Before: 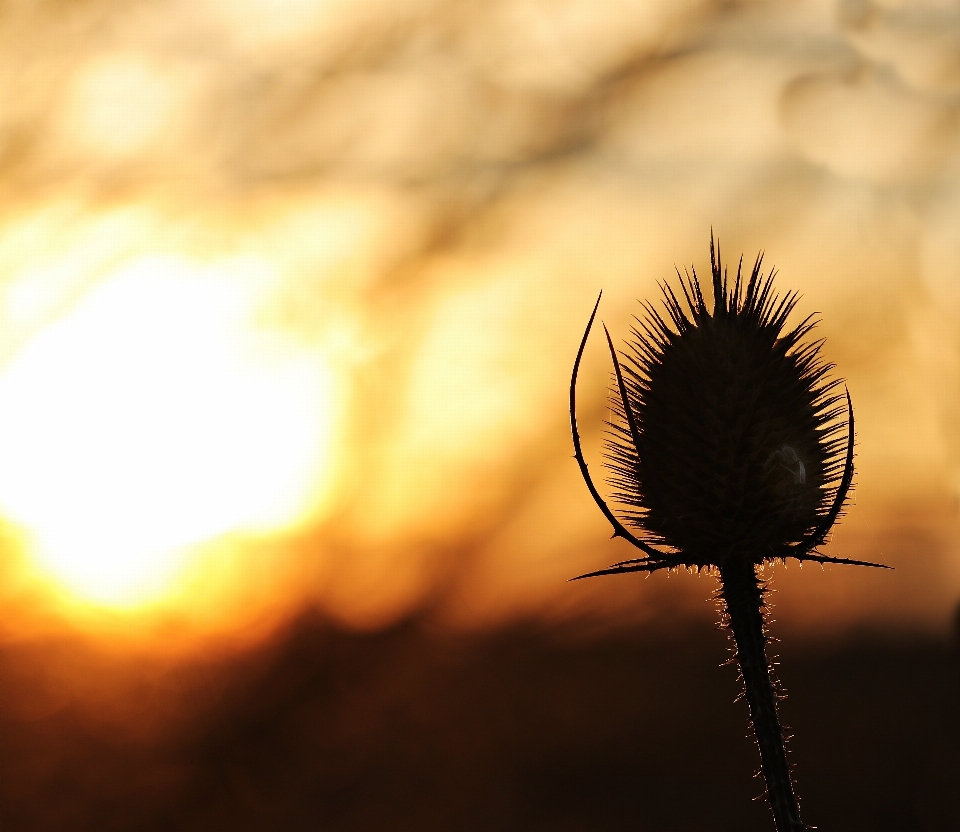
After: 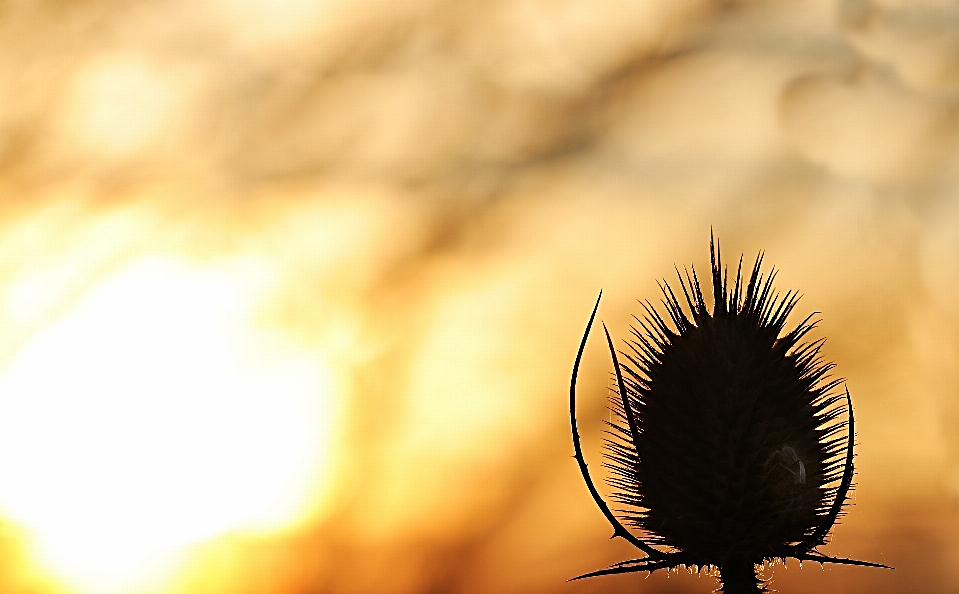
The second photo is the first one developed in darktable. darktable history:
sharpen: amount 0.6
white balance: emerald 1
crop: bottom 28.576%
